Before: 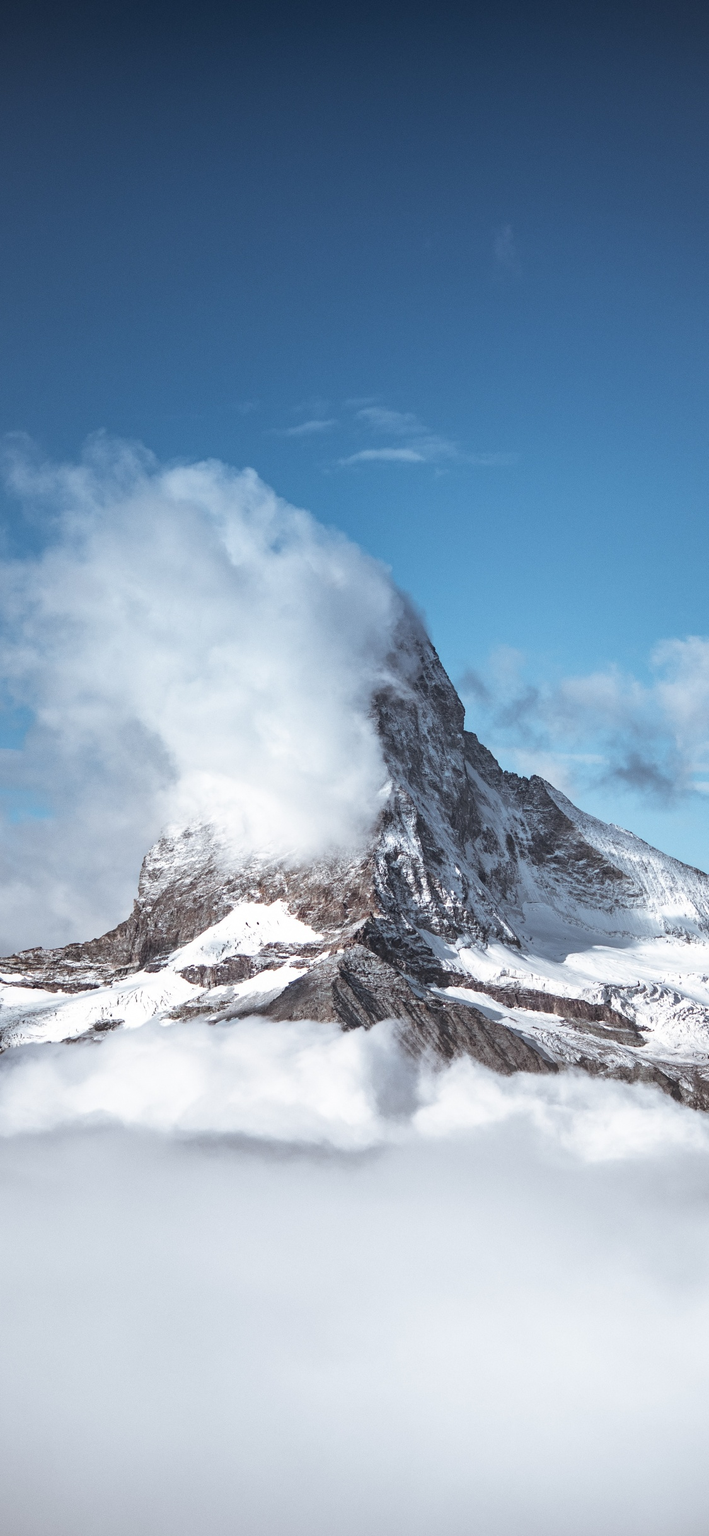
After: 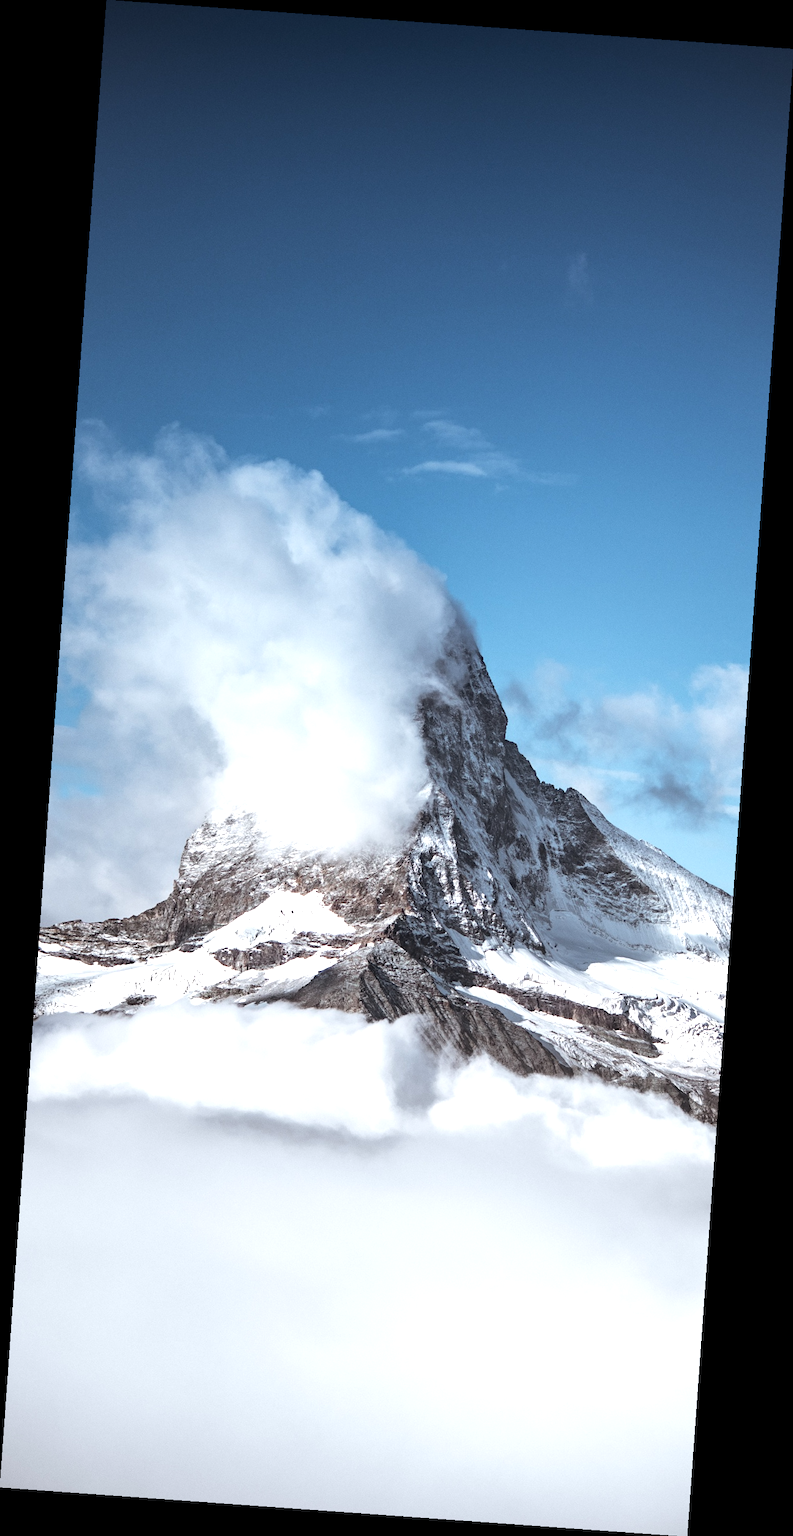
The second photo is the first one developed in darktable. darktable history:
tone equalizer: -8 EV -0.417 EV, -7 EV -0.389 EV, -6 EV -0.333 EV, -5 EV -0.222 EV, -3 EV 0.222 EV, -2 EV 0.333 EV, -1 EV 0.389 EV, +0 EV 0.417 EV, edges refinement/feathering 500, mask exposure compensation -1.57 EV, preserve details no
rotate and perspective: rotation 4.1°, automatic cropping off
white balance: emerald 1
